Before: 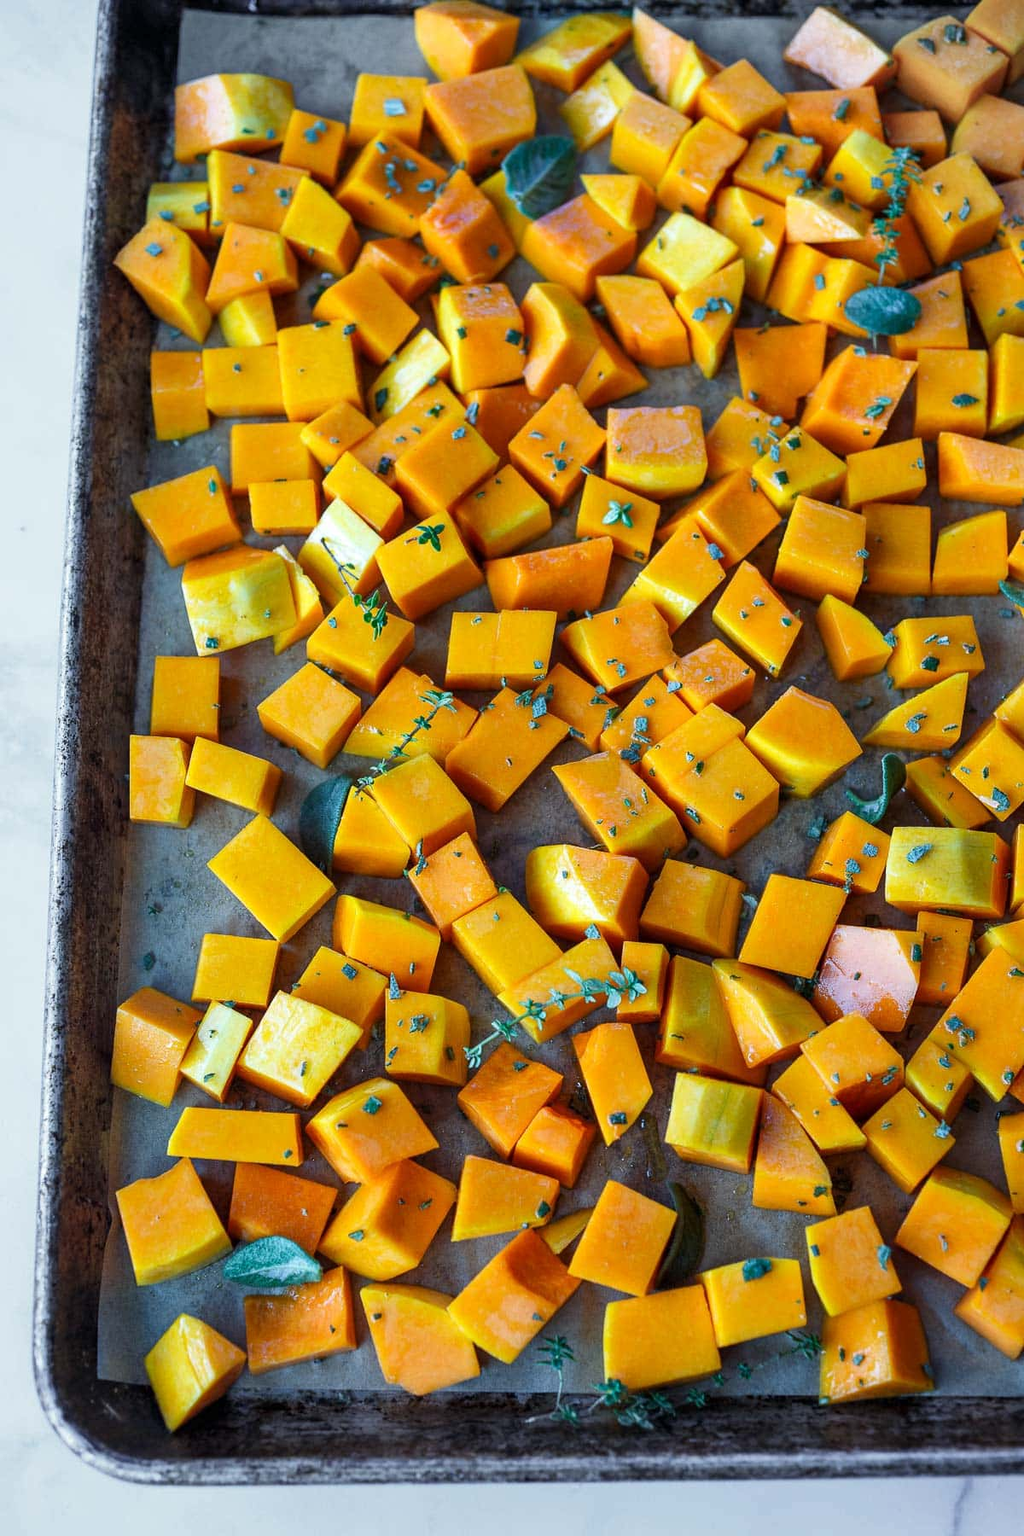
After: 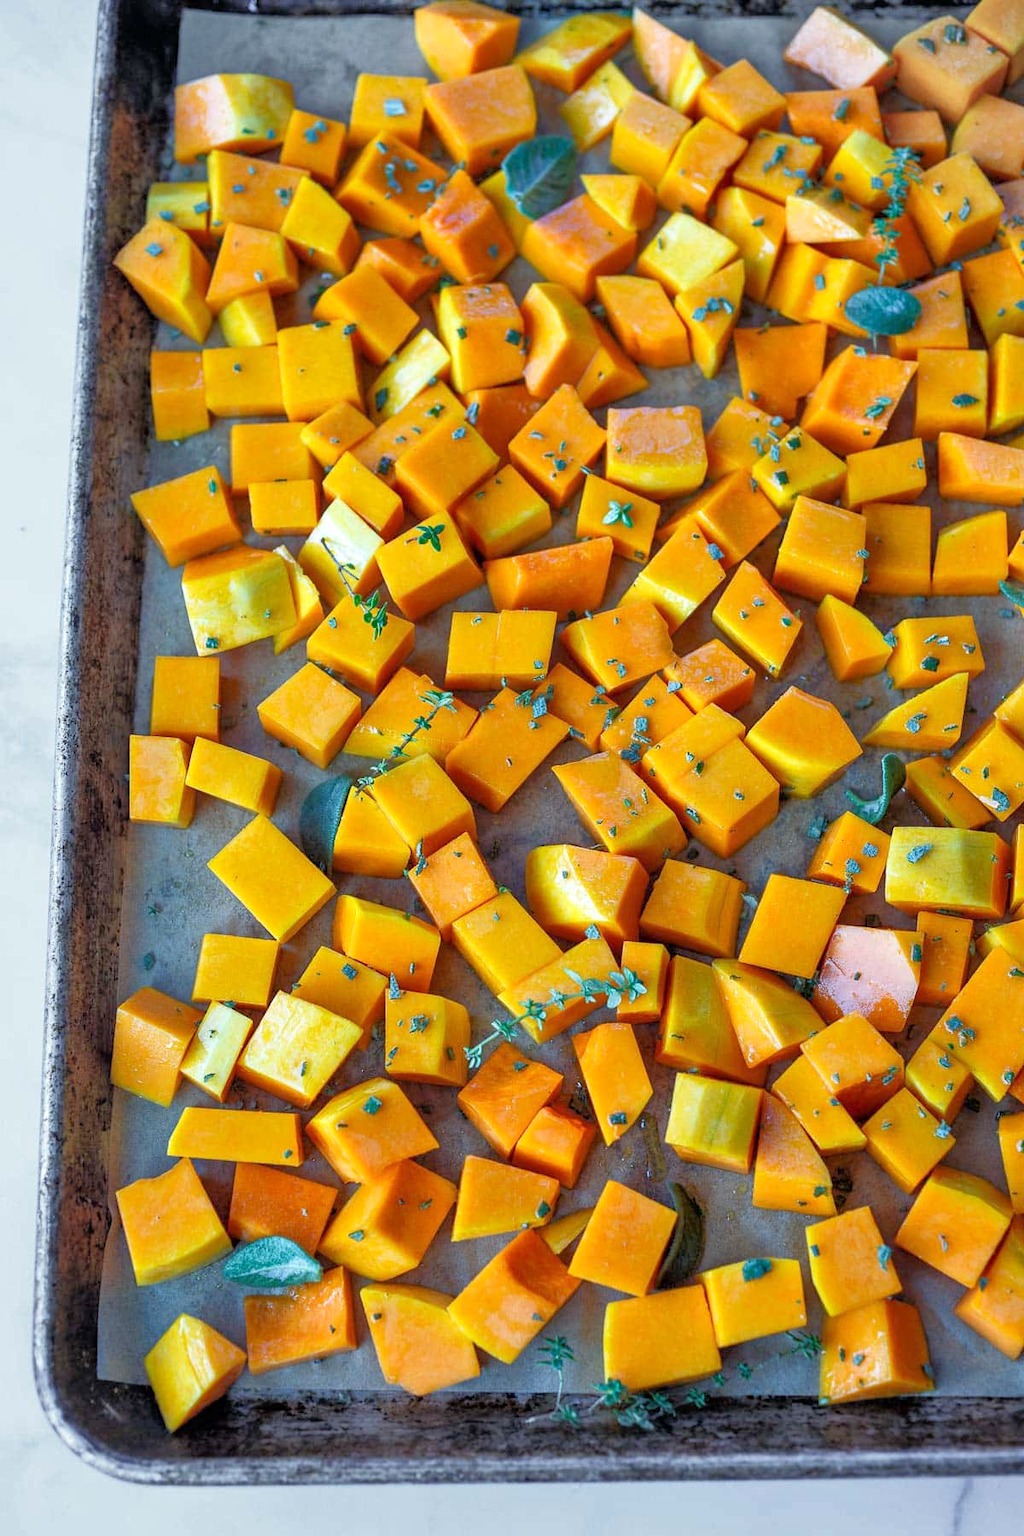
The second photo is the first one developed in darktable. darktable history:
tone equalizer: -7 EV 0.164 EV, -6 EV 0.586 EV, -5 EV 1.18 EV, -4 EV 1.32 EV, -3 EV 1.12 EV, -2 EV 0.6 EV, -1 EV 0.165 EV
